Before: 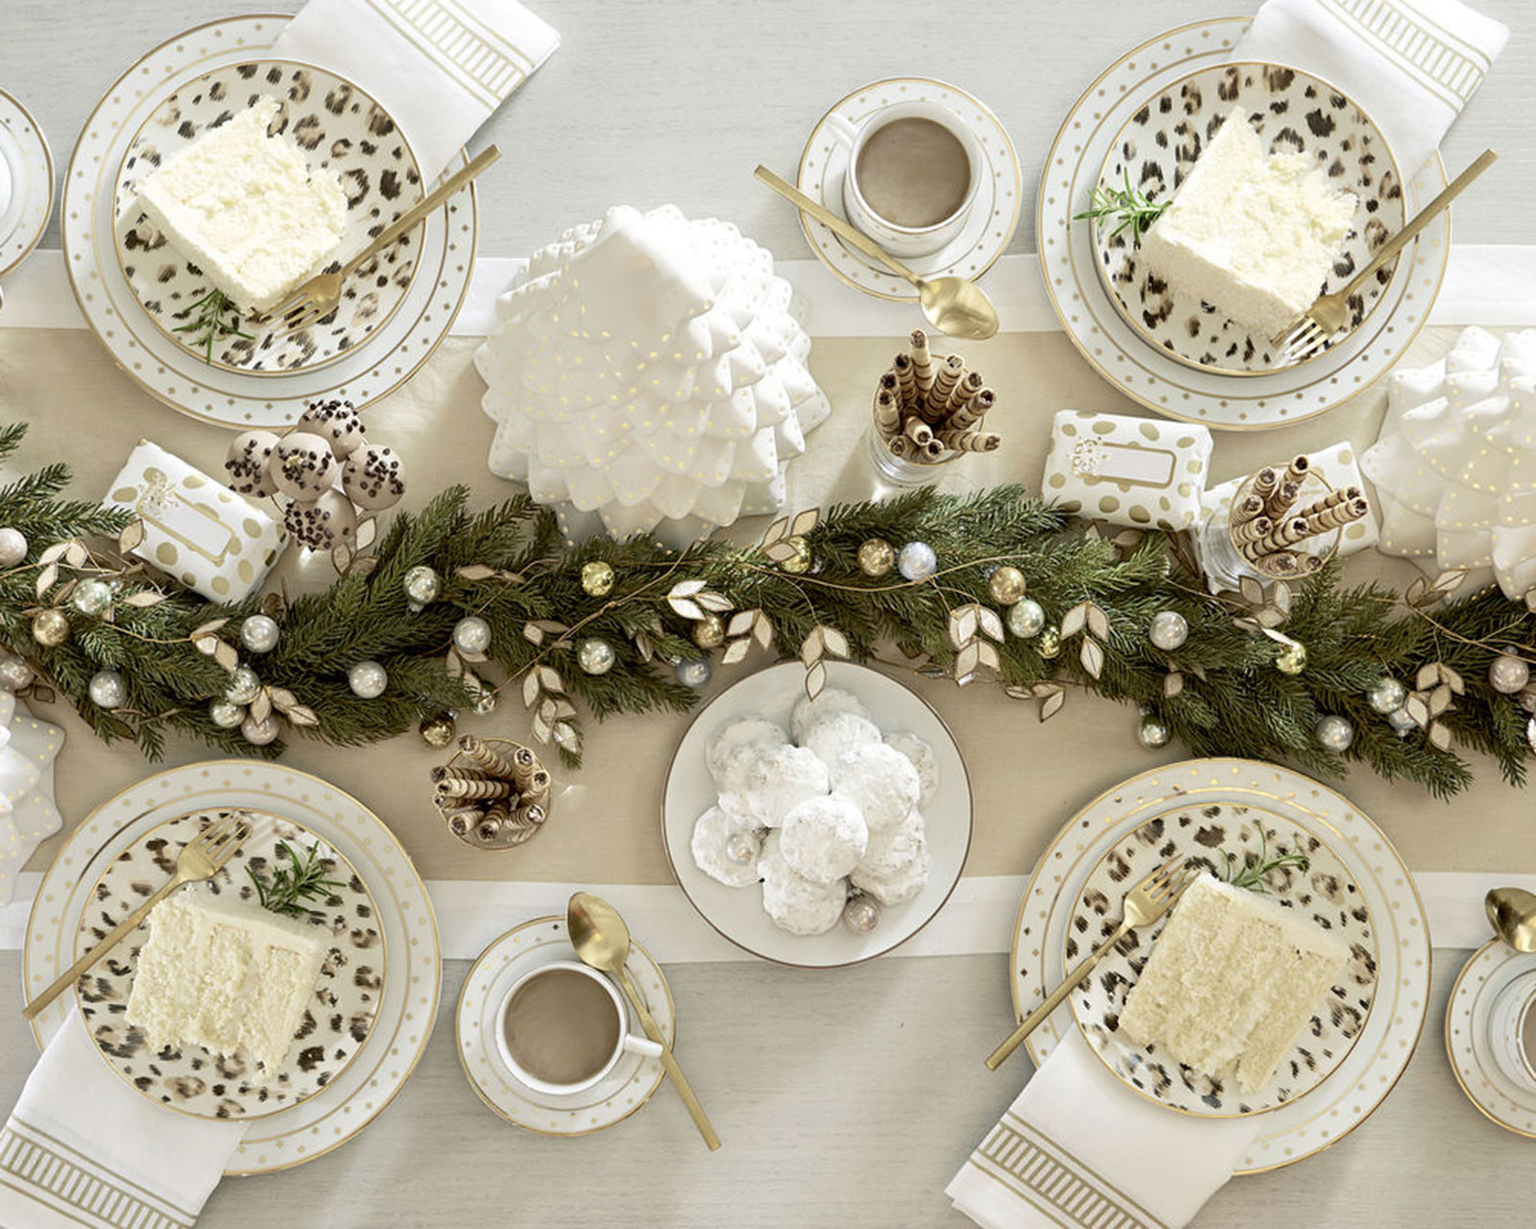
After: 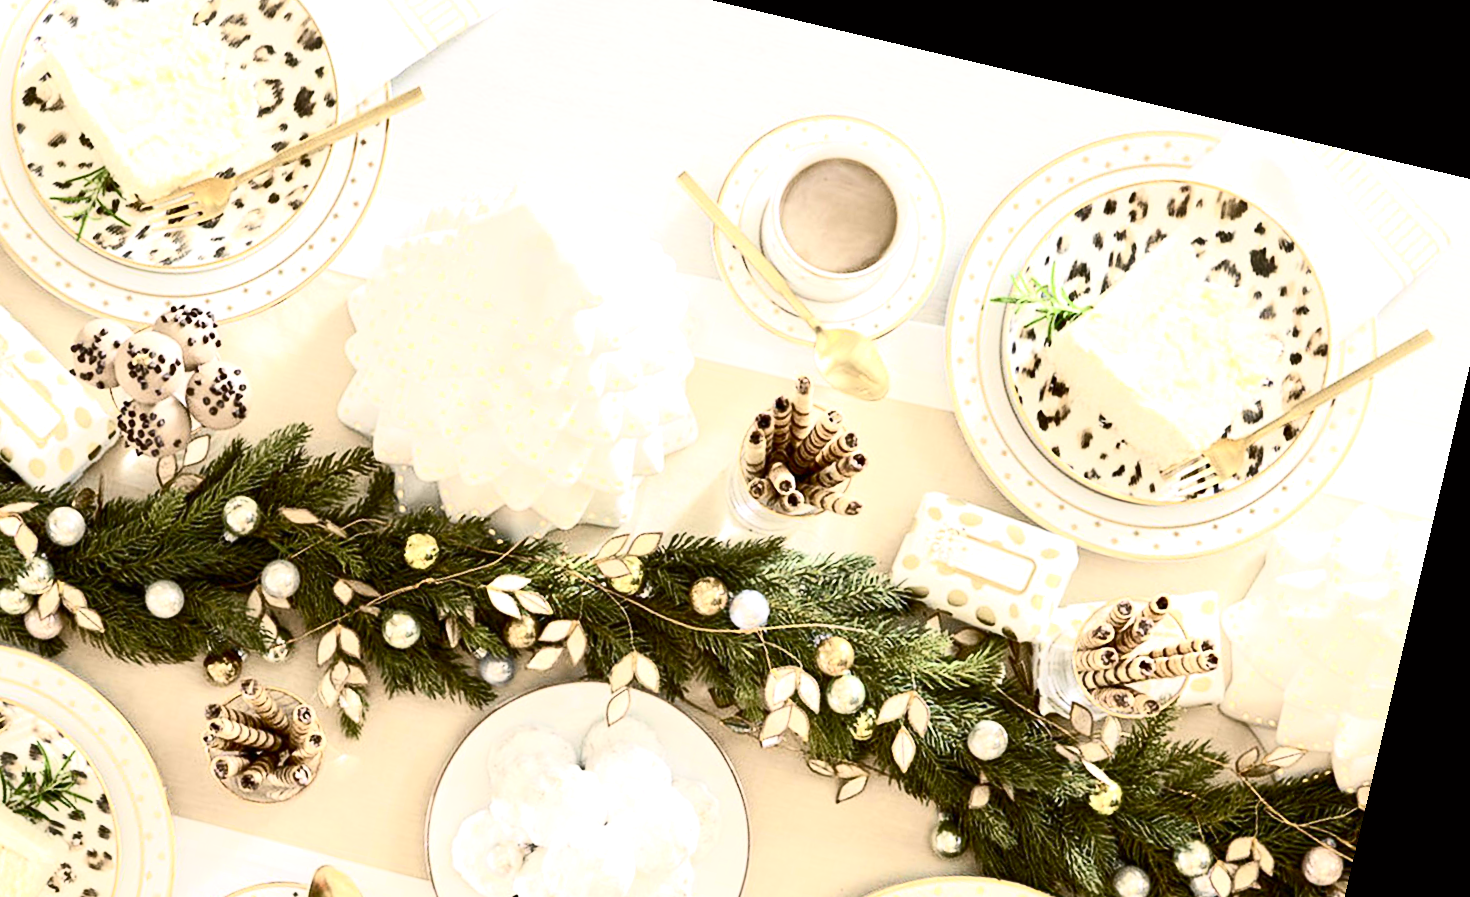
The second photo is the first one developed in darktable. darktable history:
rotate and perspective: rotation 13.27°, automatic cropping off
crop: left 18.38%, top 11.092%, right 2.134%, bottom 33.217%
exposure: exposure 0.657 EV, compensate highlight preservation false
color correction: highlights a* 3.12, highlights b* -1.55, shadows a* -0.101, shadows b* 2.52, saturation 0.98
tone equalizer: on, module defaults
contrast brightness saturation: contrast 0.4, brightness 0.1, saturation 0.21
